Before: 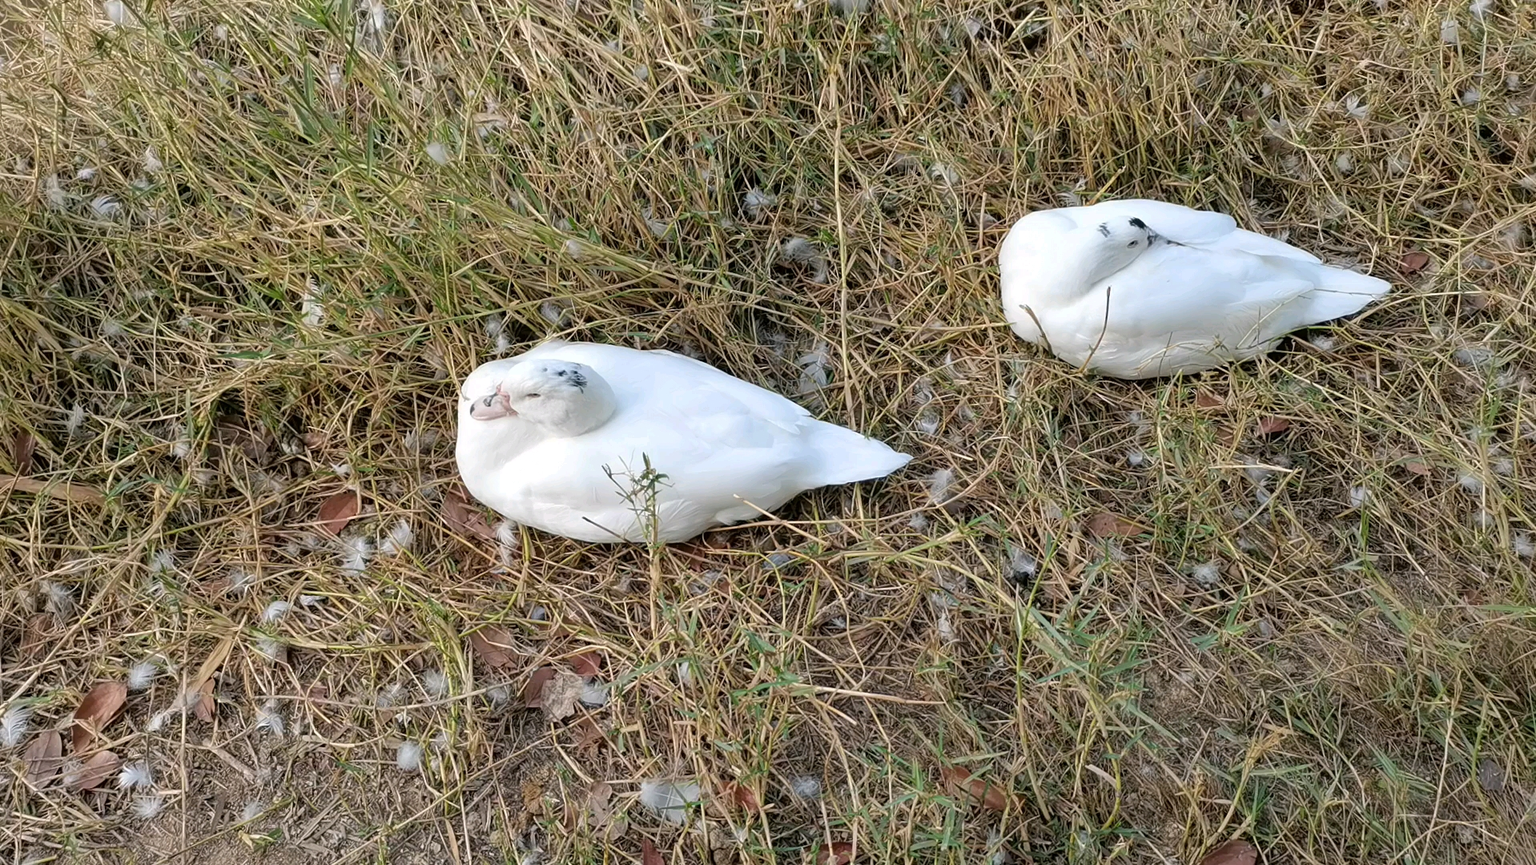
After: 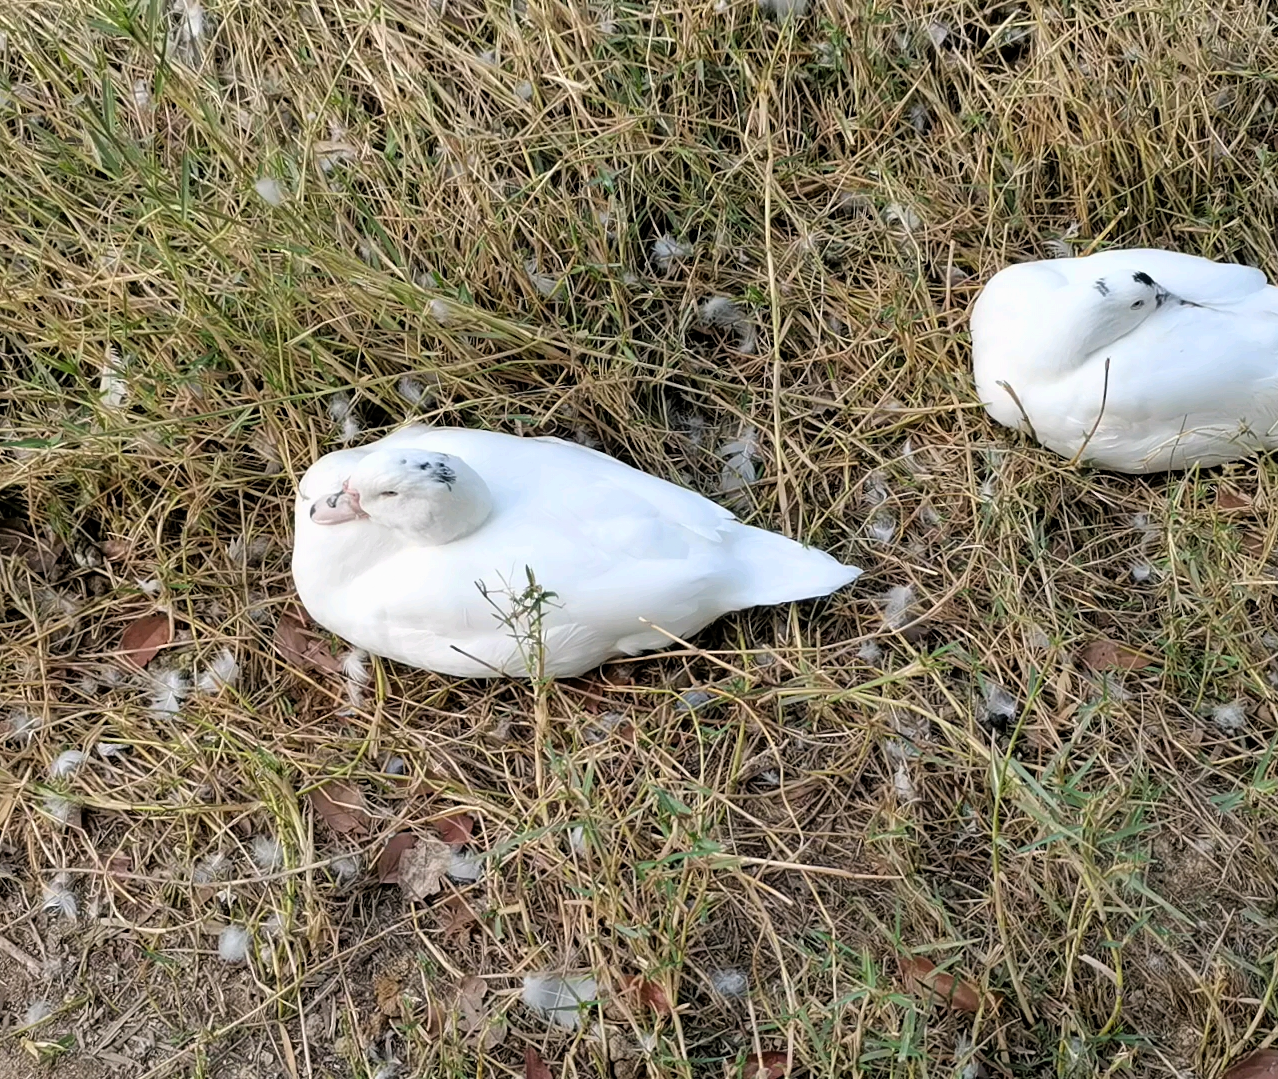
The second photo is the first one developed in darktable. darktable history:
levels: levels [0, 0.492, 0.984]
filmic rgb: black relative exposure -12.7 EV, white relative exposure 2.81 EV, target black luminance 0%, hardness 8.59, latitude 71.22%, contrast 1.133, shadows ↔ highlights balance -1.06%, color science v6 (2022)
crop and rotate: left 14.487%, right 18.837%
